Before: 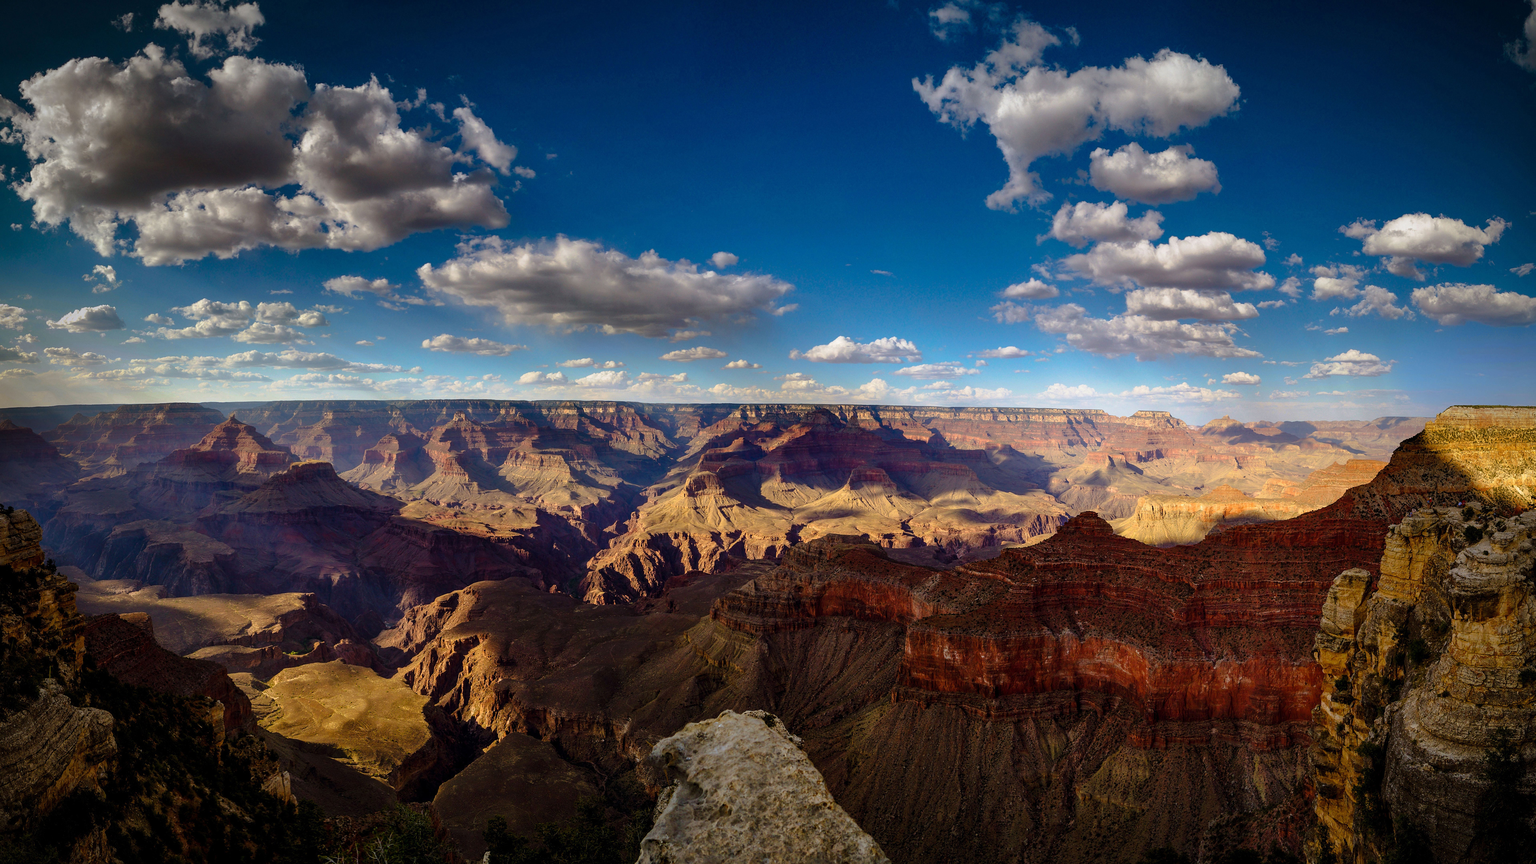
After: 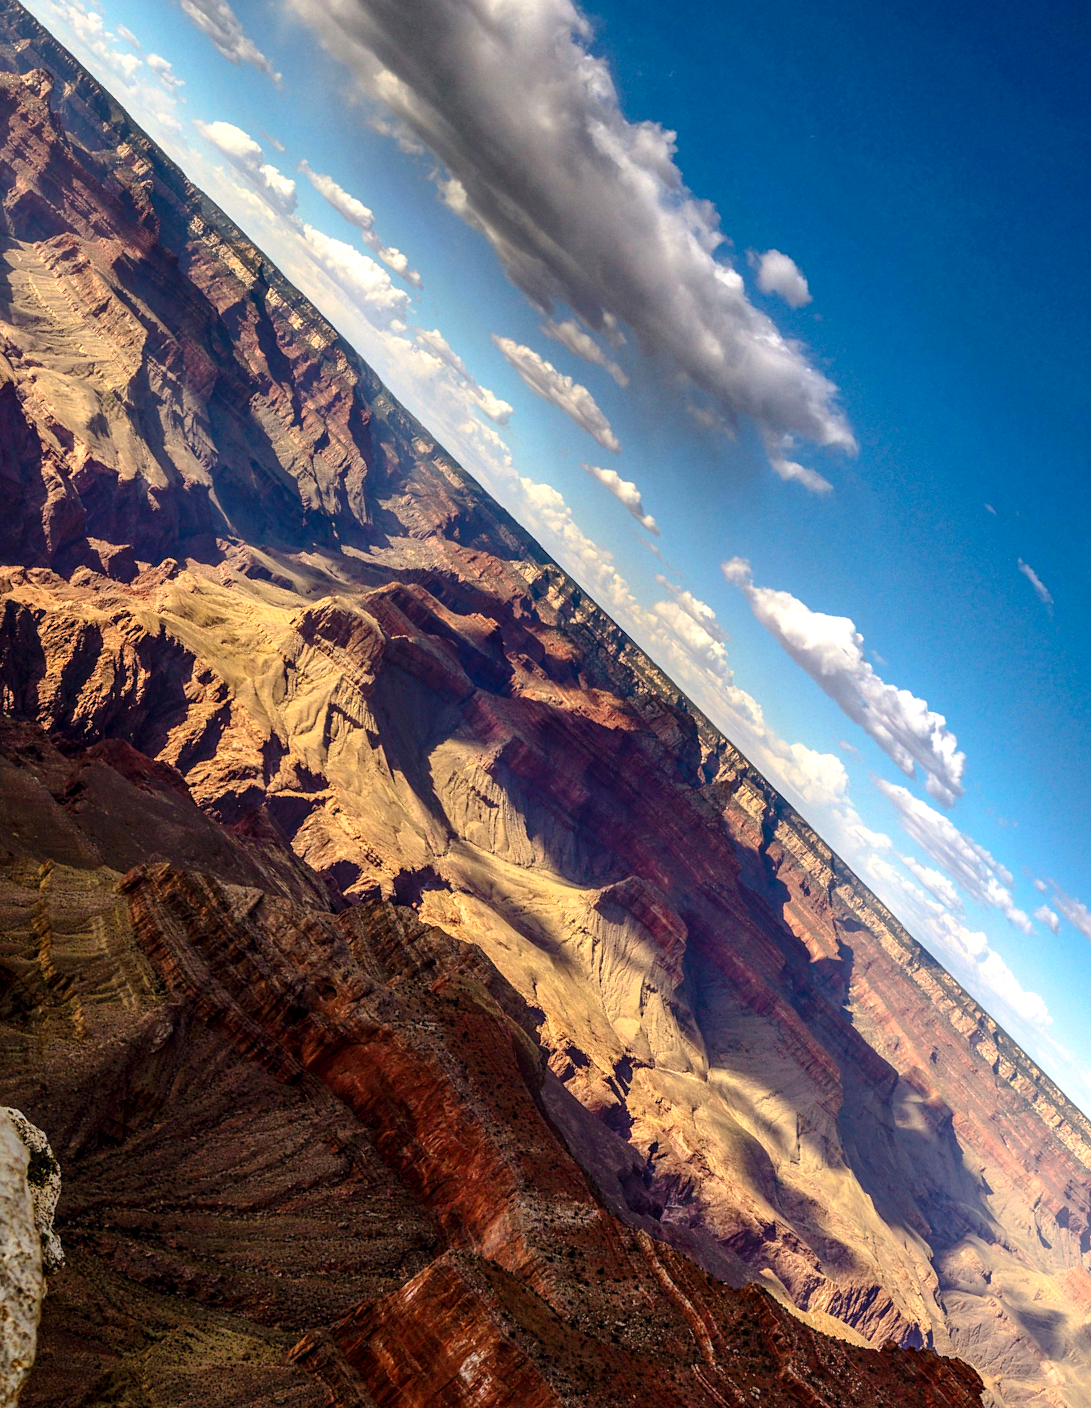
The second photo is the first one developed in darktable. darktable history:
local contrast: on, module defaults
crop and rotate: angle -45.45°, top 16.413%, right 0.966%, bottom 11.715%
contrast brightness saturation: contrast 0.138
exposure: exposure 0.44 EV, compensate highlight preservation false
